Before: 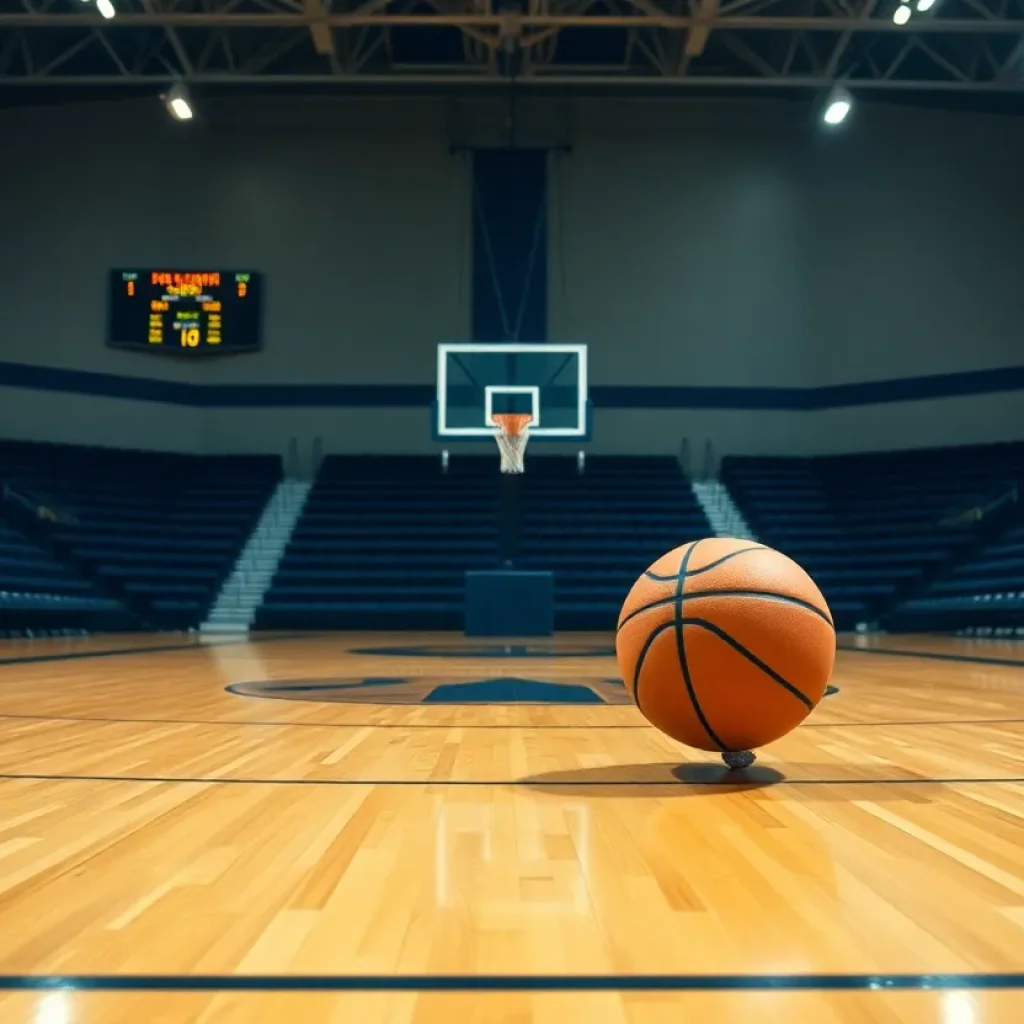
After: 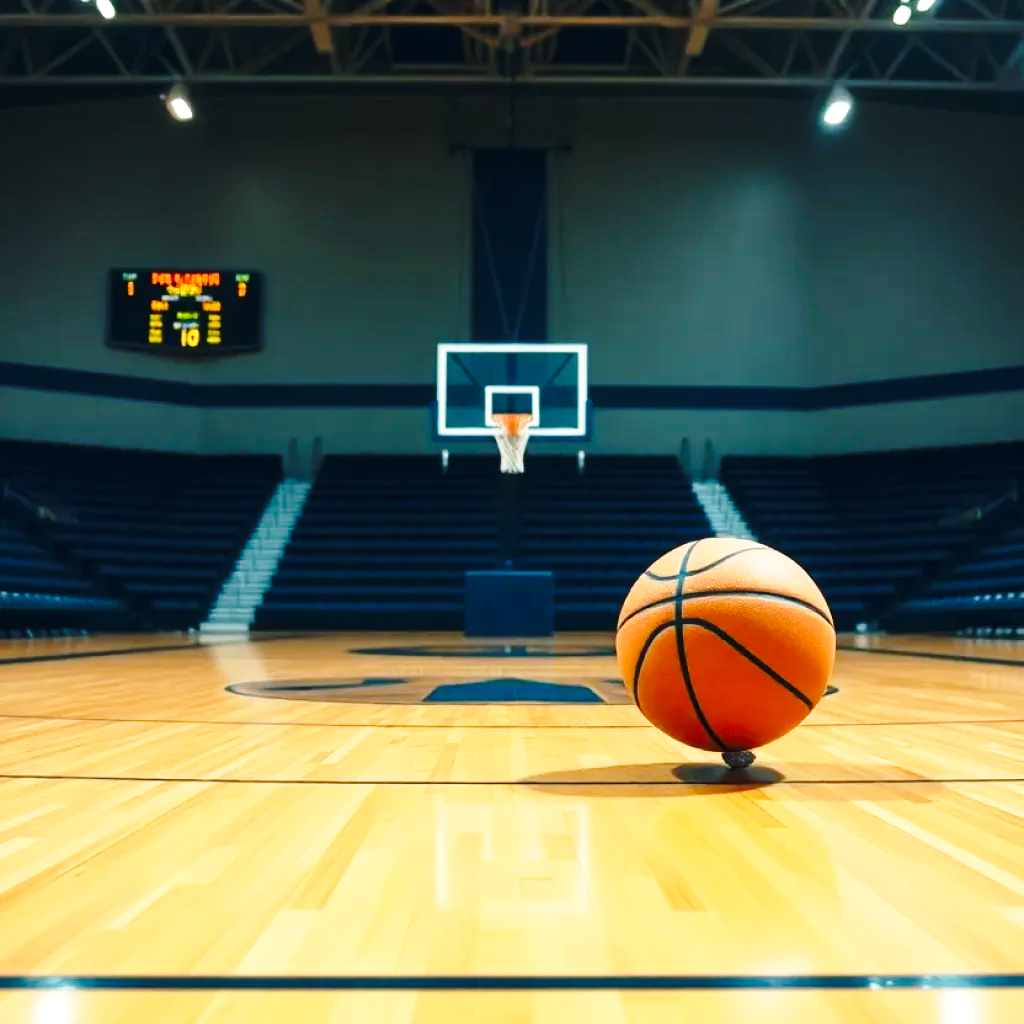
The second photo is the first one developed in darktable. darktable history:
base curve: curves: ch0 [(0, 0) (0.036, 0.037) (0.121, 0.228) (0.46, 0.76) (0.859, 0.983) (1, 1)], preserve colors none
tone equalizer: mask exposure compensation -0.504 EV
